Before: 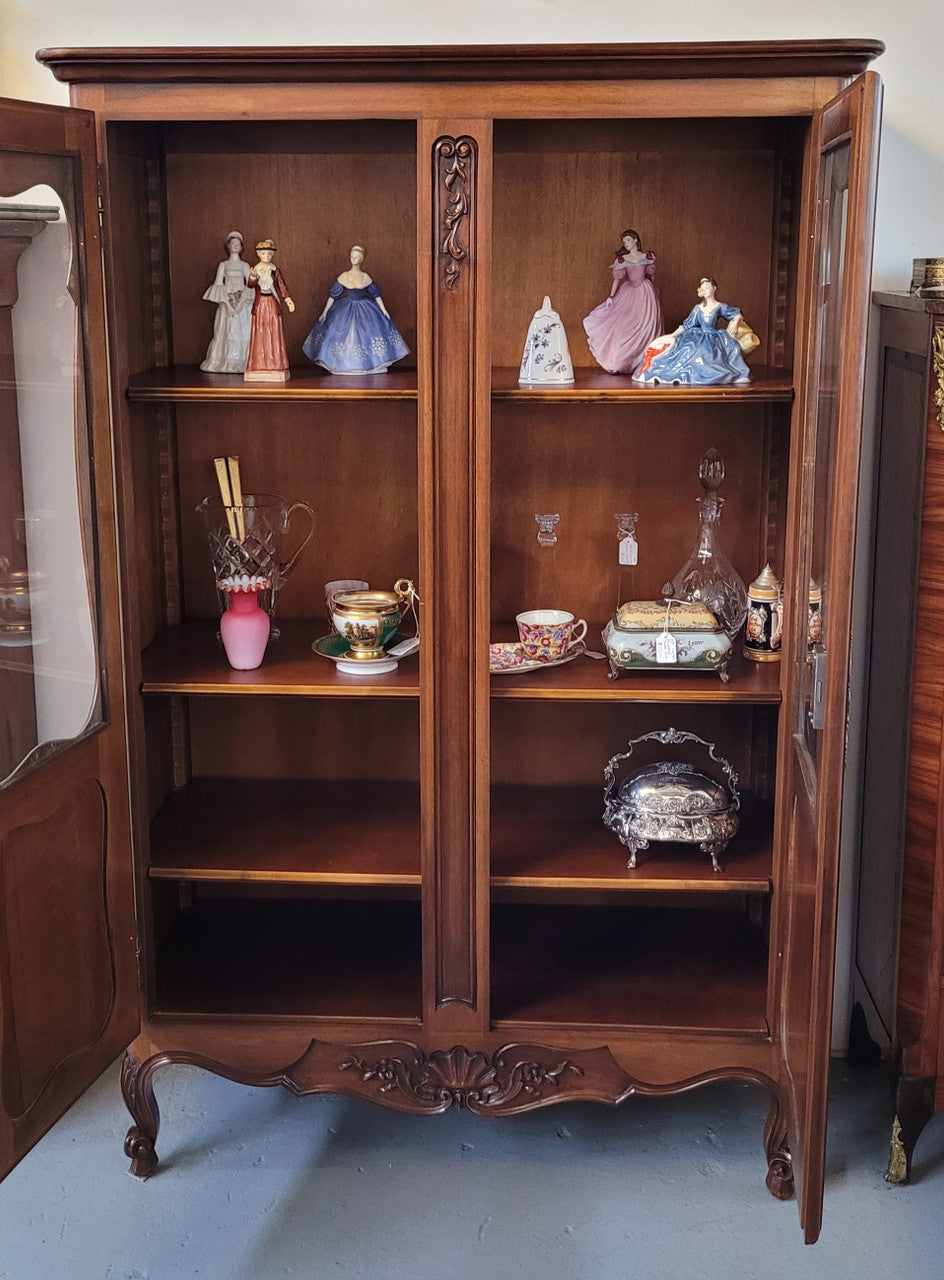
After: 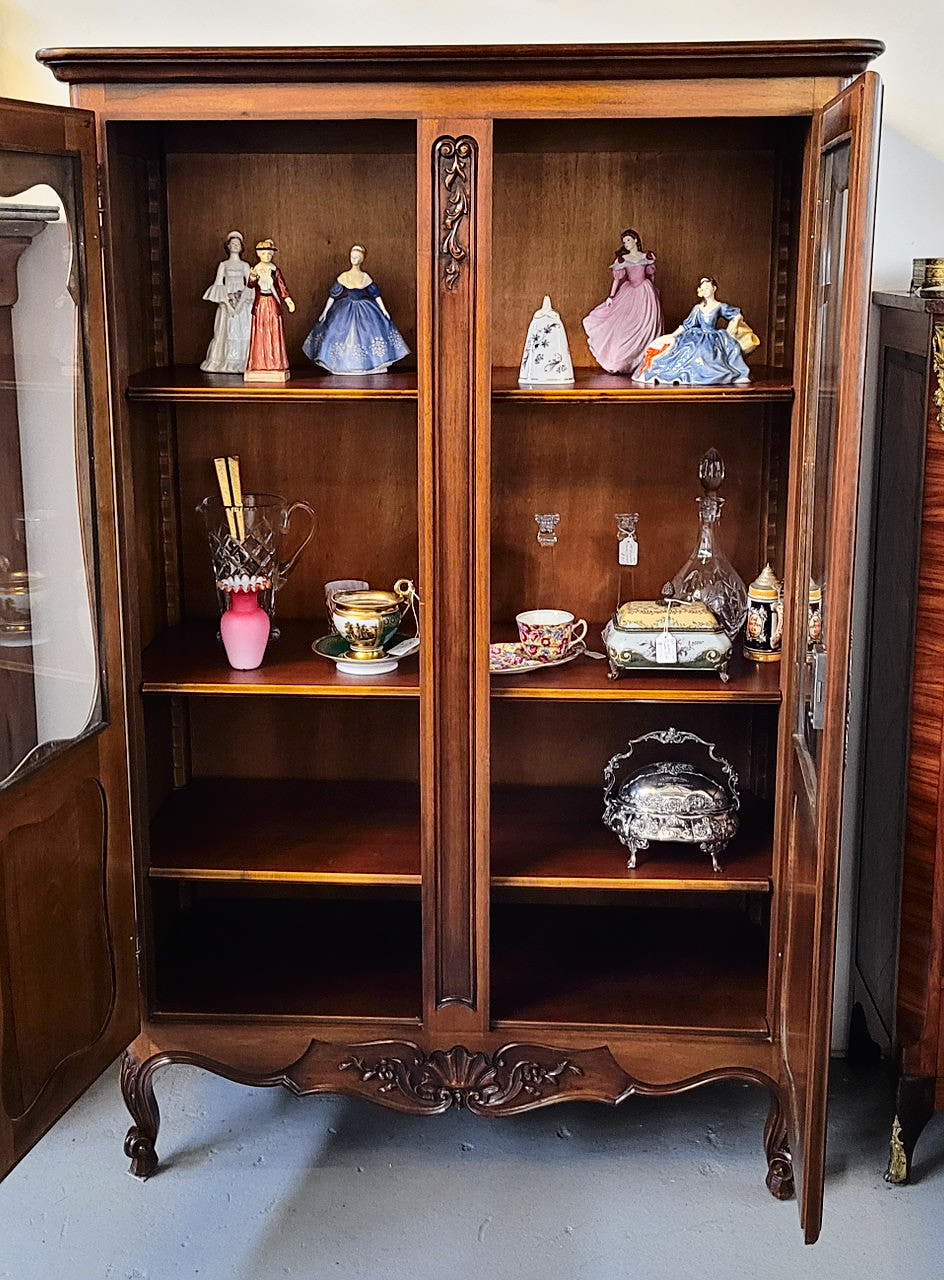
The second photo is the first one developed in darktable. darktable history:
tone curve: curves: ch0 [(0, 0) (0.136, 0.071) (0.346, 0.366) (0.489, 0.573) (0.66, 0.748) (0.858, 0.926) (1, 0.977)]; ch1 [(0, 0) (0.353, 0.344) (0.45, 0.46) (0.498, 0.498) (0.521, 0.512) (0.563, 0.559) (0.592, 0.605) (0.641, 0.673) (1, 1)]; ch2 [(0, 0) (0.333, 0.346) (0.375, 0.375) (0.424, 0.43) (0.476, 0.492) (0.502, 0.502) (0.524, 0.531) (0.579, 0.61) (0.612, 0.644) (0.641, 0.722) (1, 1)], color space Lab, independent channels, preserve colors none
sharpen: on, module defaults
